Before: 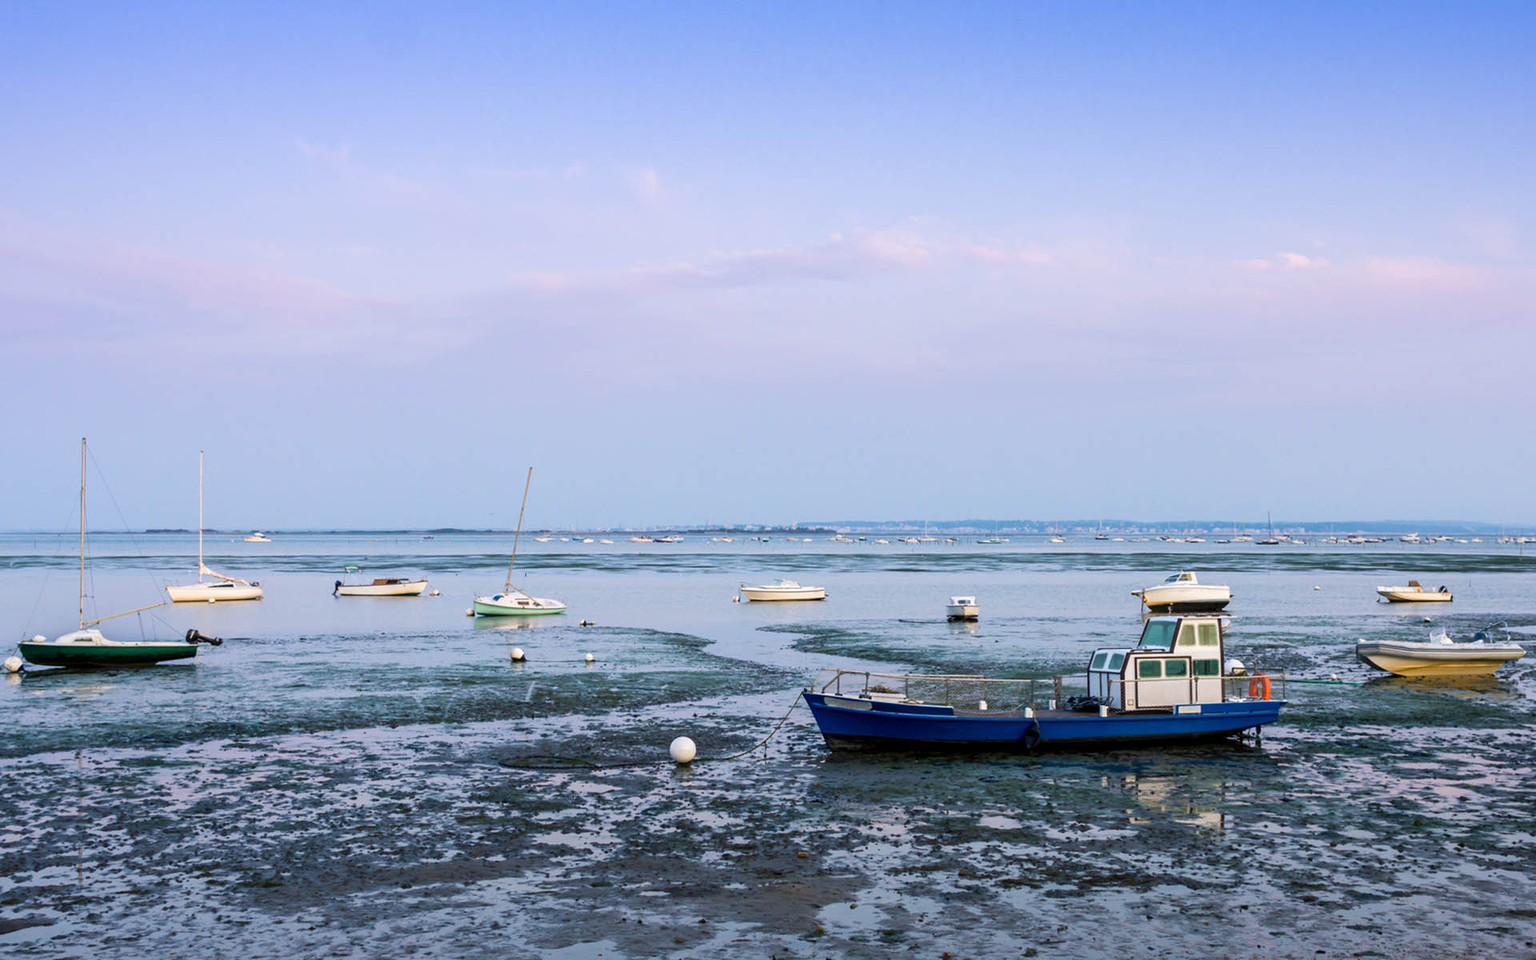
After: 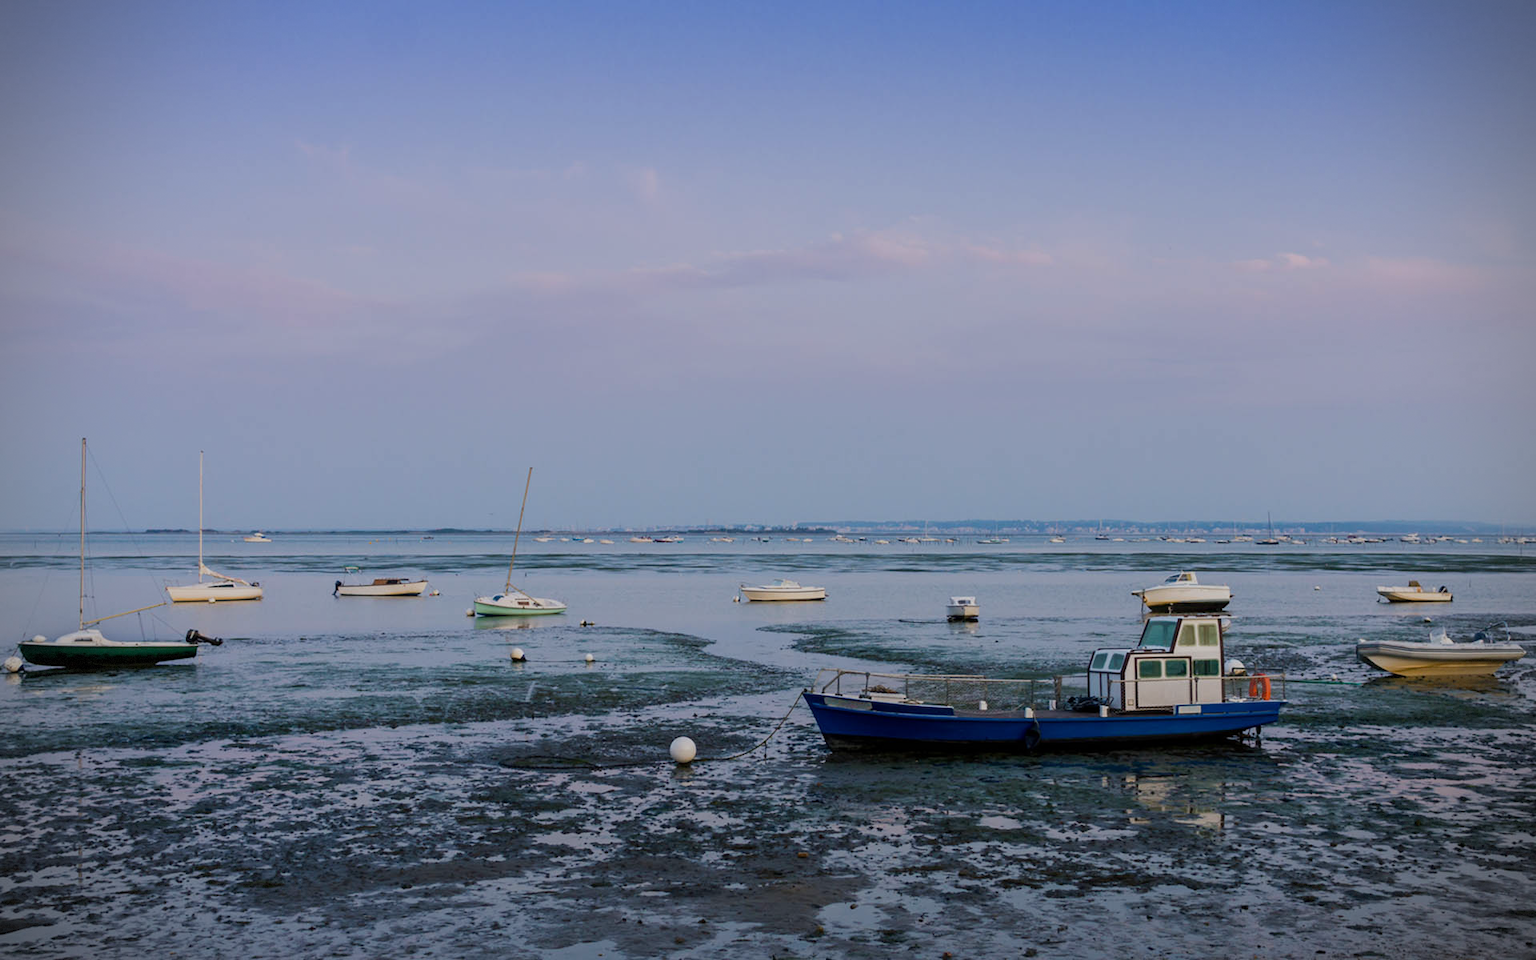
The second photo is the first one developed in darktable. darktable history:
vignetting: dithering 8-bit output, unbound false
exposure: exposure -0.116 EV, compensate exposure bias true, compensate highlight preservation false
